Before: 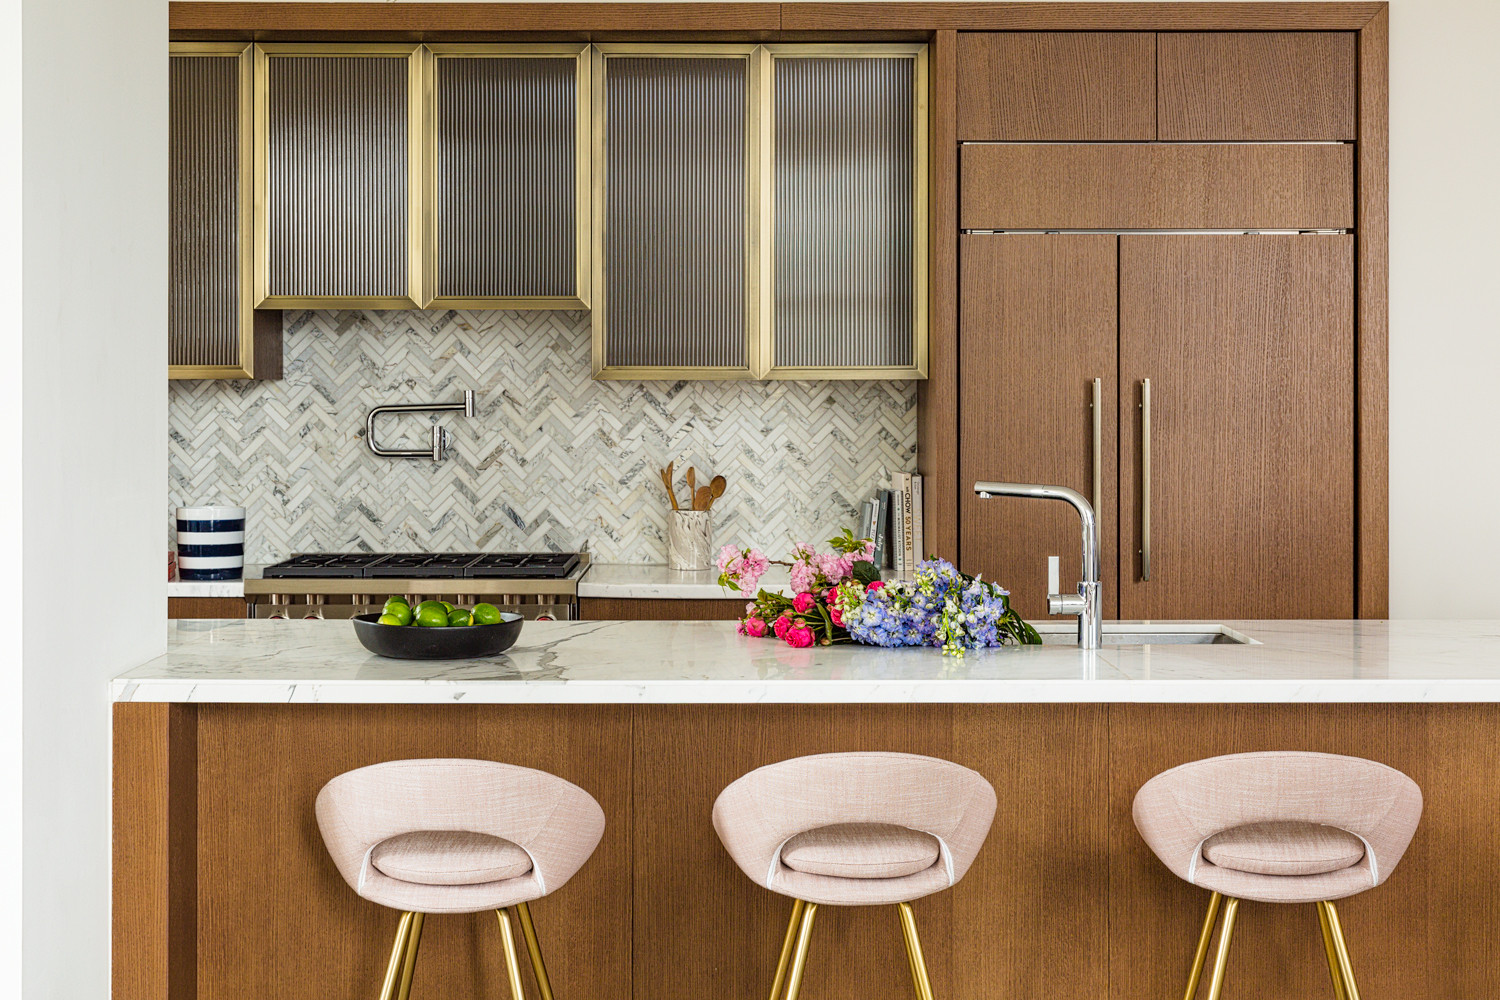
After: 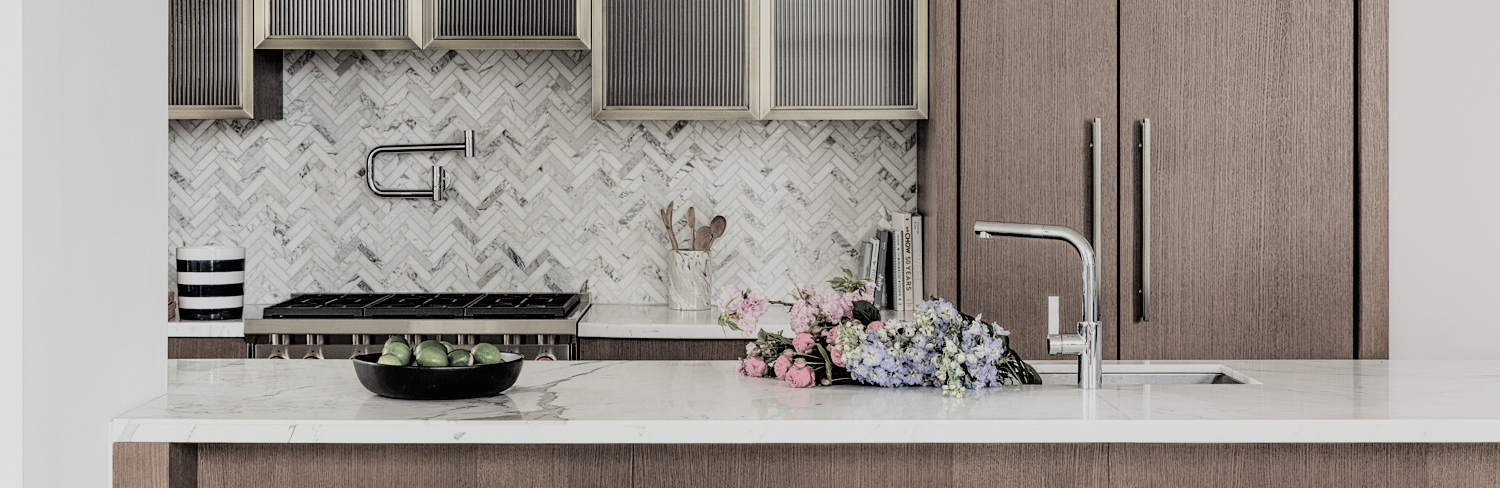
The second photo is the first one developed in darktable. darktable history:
crop and rotate: top 26.08%, bottom 25.025%
local contrast: mode bilateral grid, contrast 100, coarseness 99, detail 90%, midtone range 0.2
filmic rgb: black relative exposure -5.13 EV, white relative exposure 3.95 EV, threshold -0.299 EV, transition 3.19 EV, structure ↔ texture 99.82%, hardness 2.88, contrast 1.184, highlights saturation mix -30.05%, color science v4 (2020), enable highlight reconstruction true
